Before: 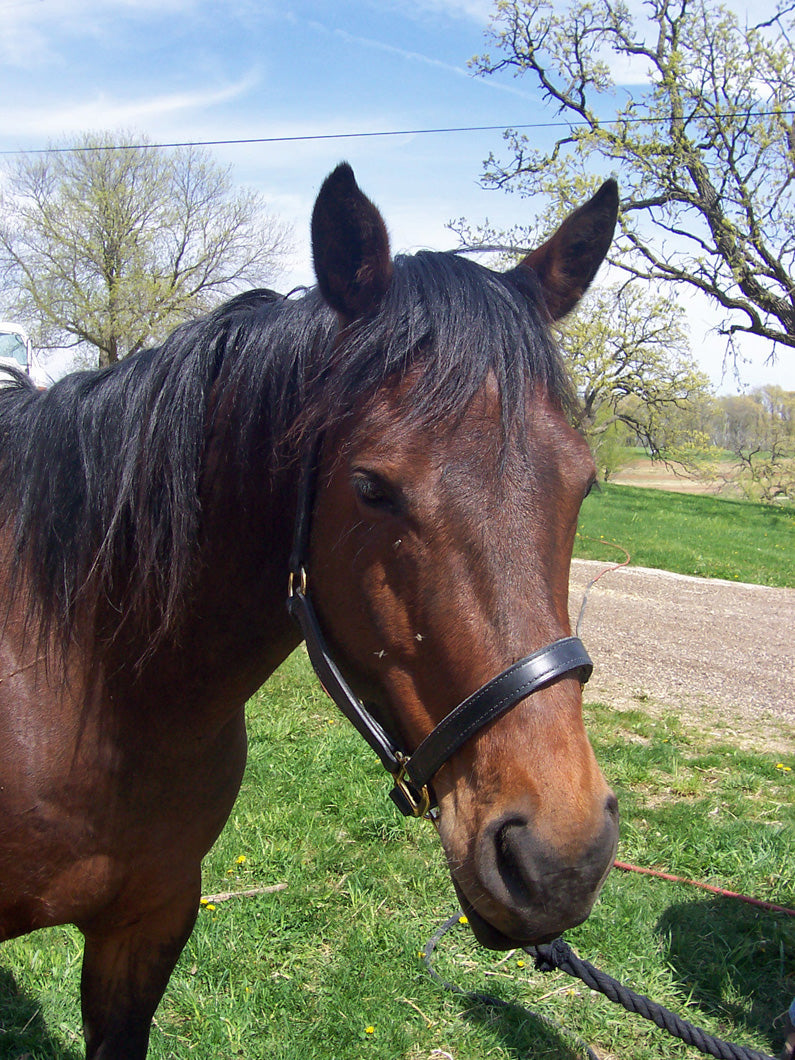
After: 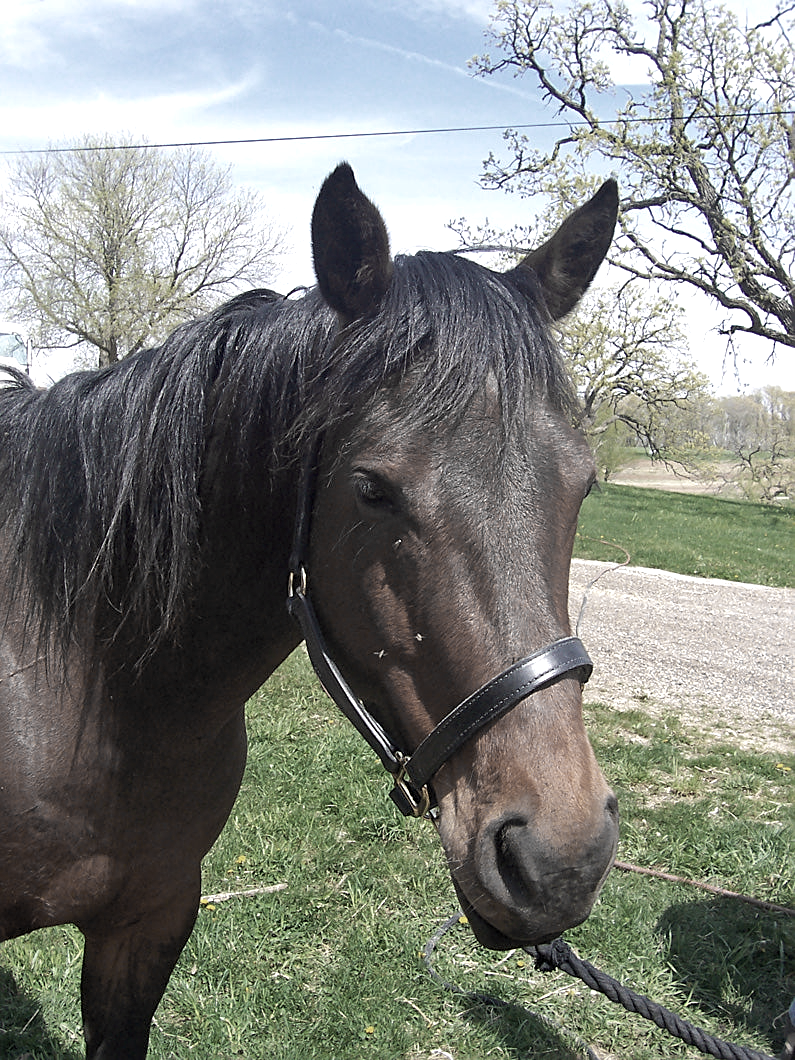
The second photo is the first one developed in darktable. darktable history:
exposure: black level correction 0, exposure 0.498 EV, compensate highlight preservation false
color zones: curves: ch0 [(0, 0.487) (0.241, 0.395) (0.434, 0.373) (0.658, 0.412) (0.838, 0.487)]; ch1 [(0, 0) (0.053, 0.053) (0.211, 0.202) (0.579, 0.259) (0.781, 0.241)]
sharpen: on, module defaults
